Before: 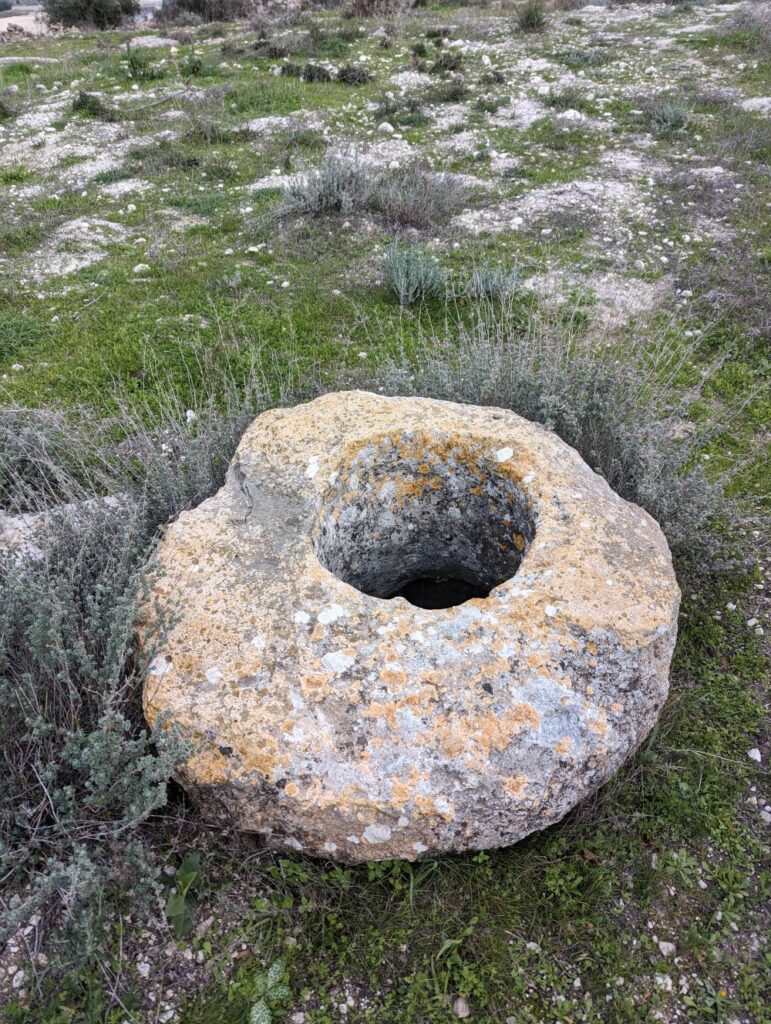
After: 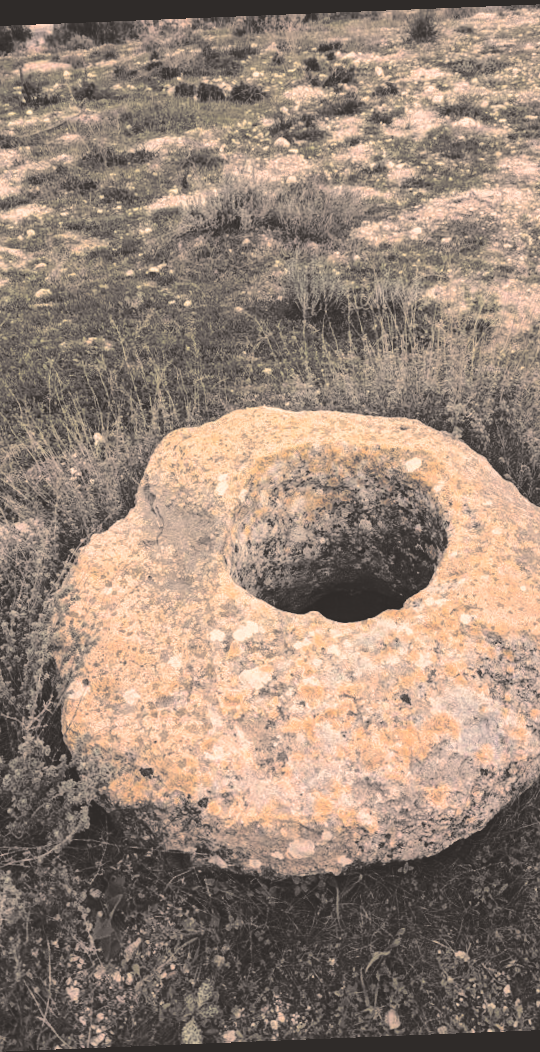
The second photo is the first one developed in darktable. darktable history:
crop and rotate: left 13.537%, right 19.796%
rotate and perspective: rotation -2.29°, automatic cropping off
white balance: red 1.138, green 0.996, blue 0.812
base curve: curves: ch0 [(0, 0.024) (0.055, 0.065) (0.121, 0.166) (0.236, 0.319) (0.693, 0.726) (1, 1)], preserve colors none
split-toning: shadows › hue 26°, shadows › saturation 0.09, highlights › hue 40°, highlights › saturation 0.18, balance -63, compress 0%
color correction: highlights a* 7.34, highlights b* 4.37
exposure: exposure -0.048 EV, compensate highlight preservation false
